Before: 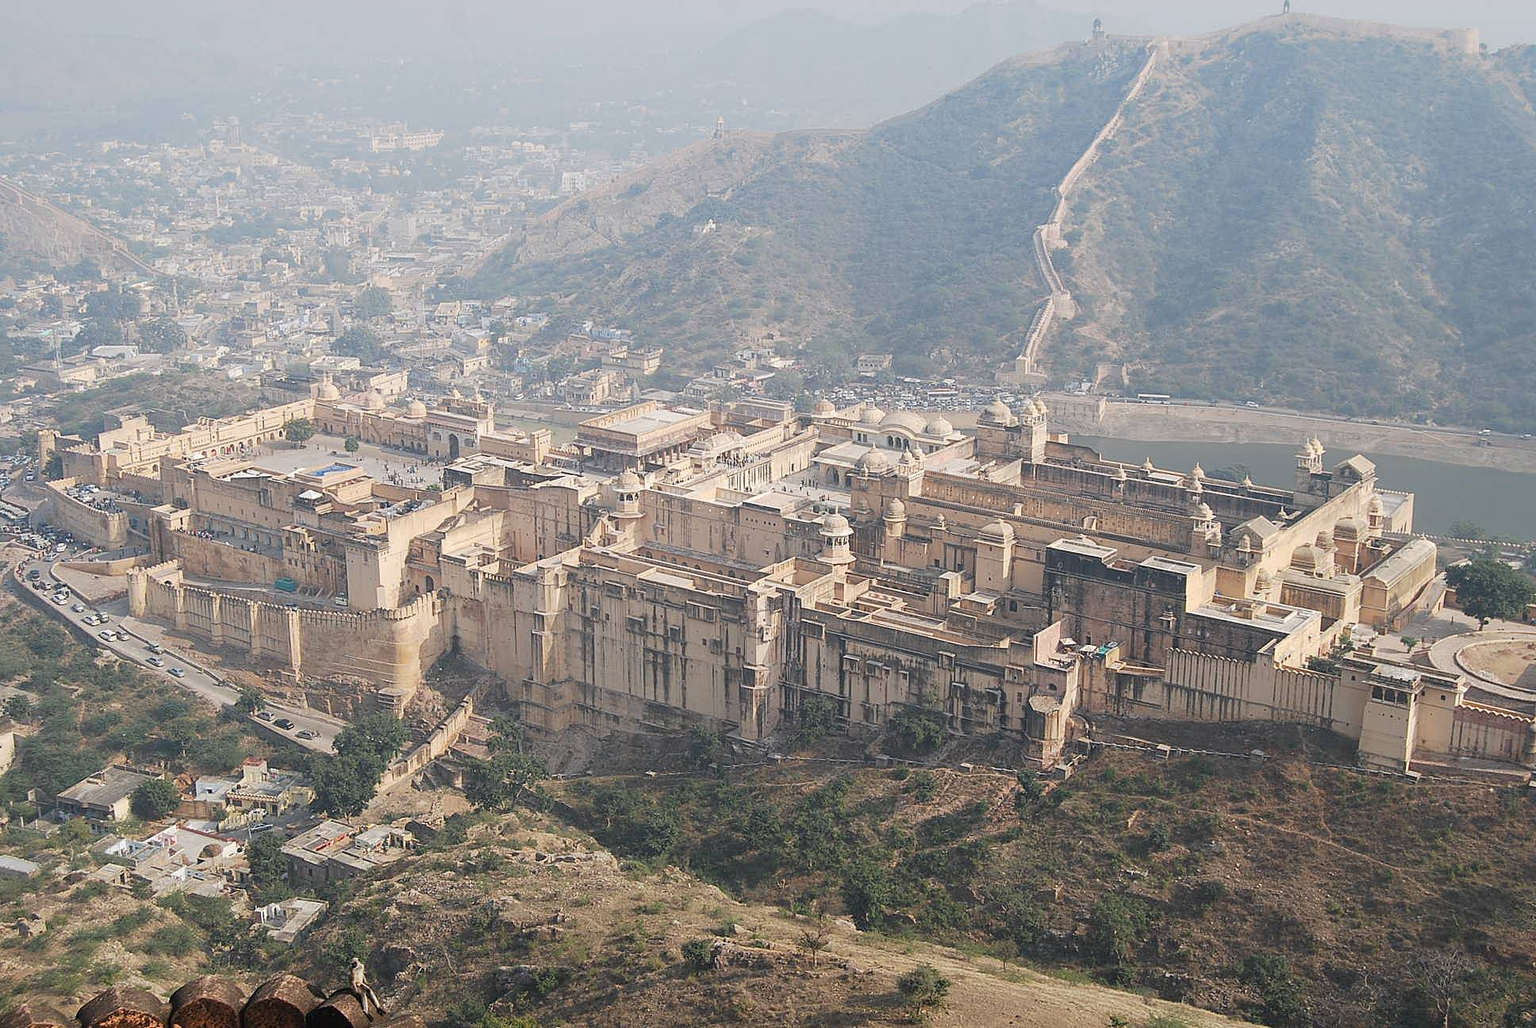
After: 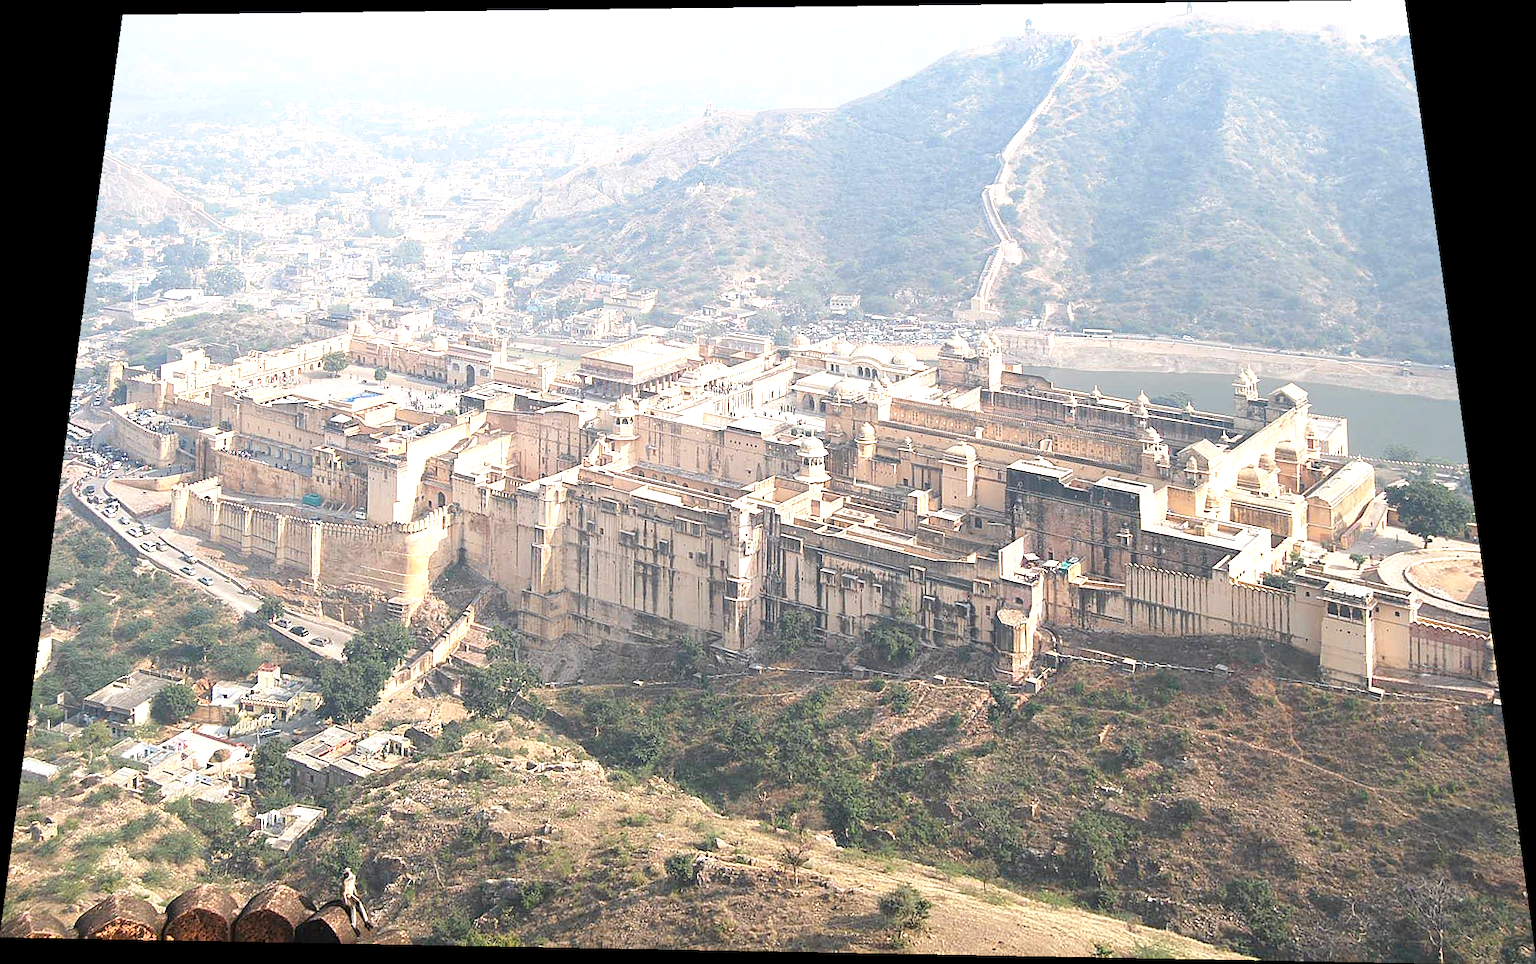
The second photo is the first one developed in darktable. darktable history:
rotate and perspective: rotation 0.128°, lens shift (vertical) -0.181, lens shift (horizontal) -0.044, shear 0.001, automatic cropping off
exposure: exposure 1 EV, compensate highlight preservation false
